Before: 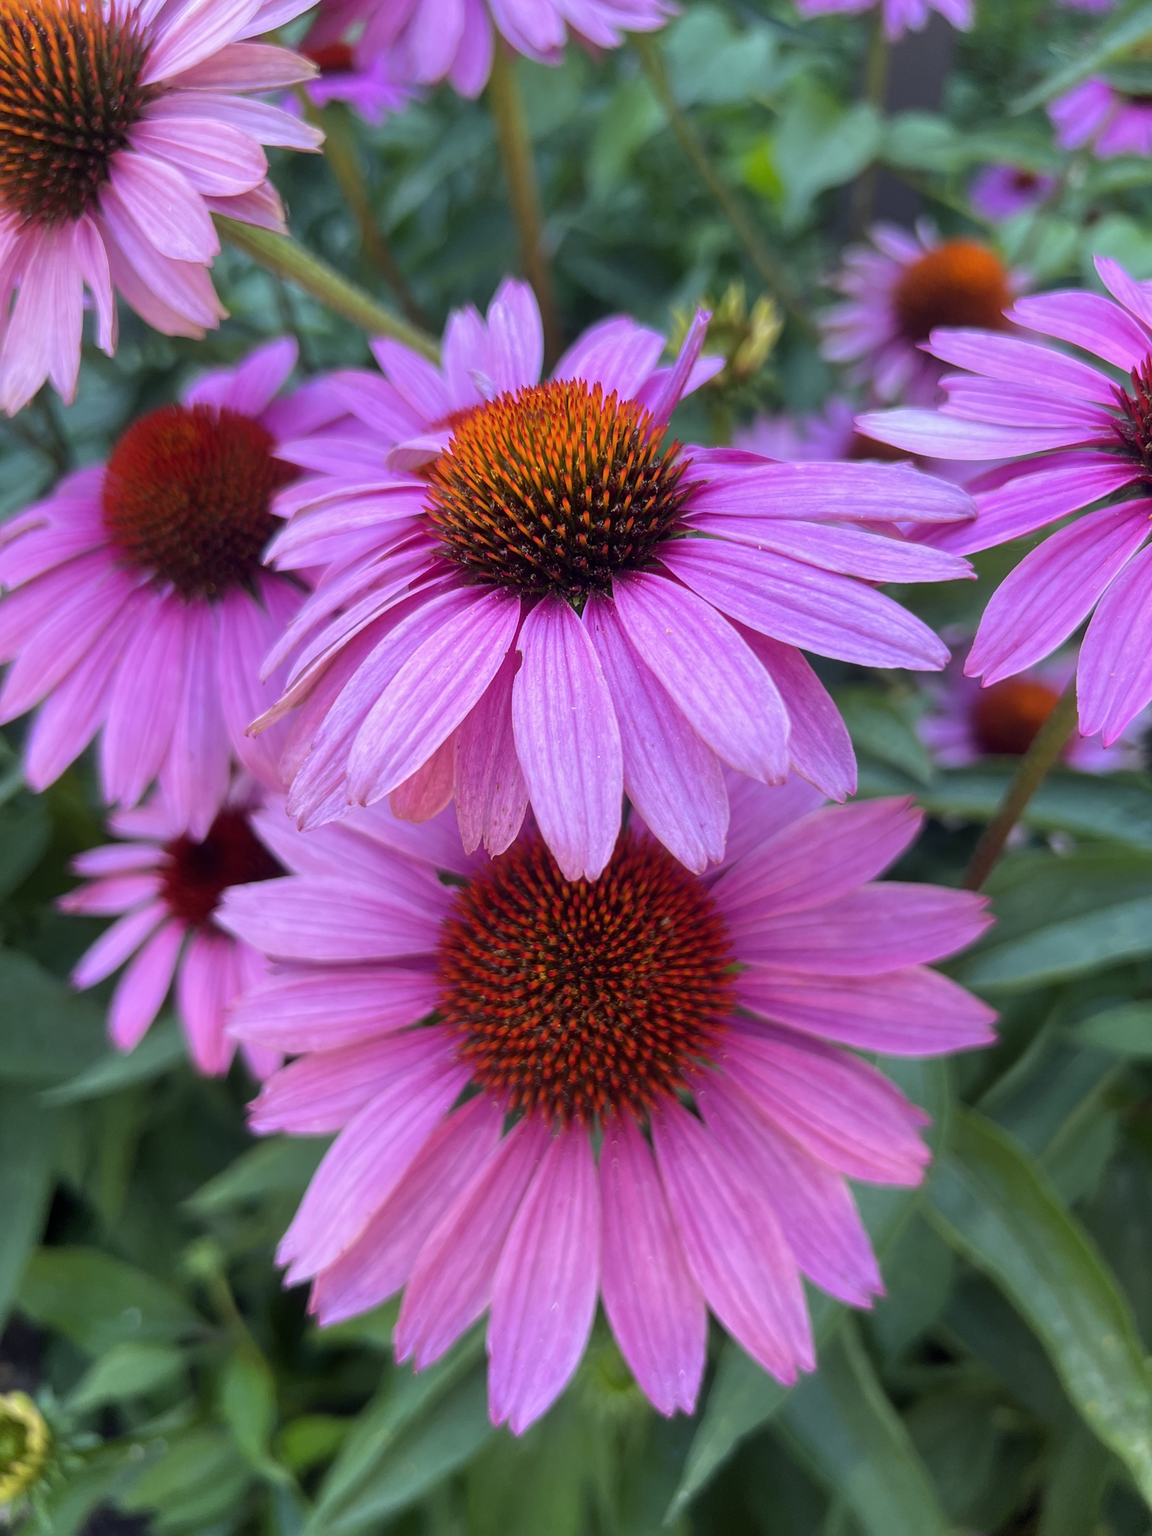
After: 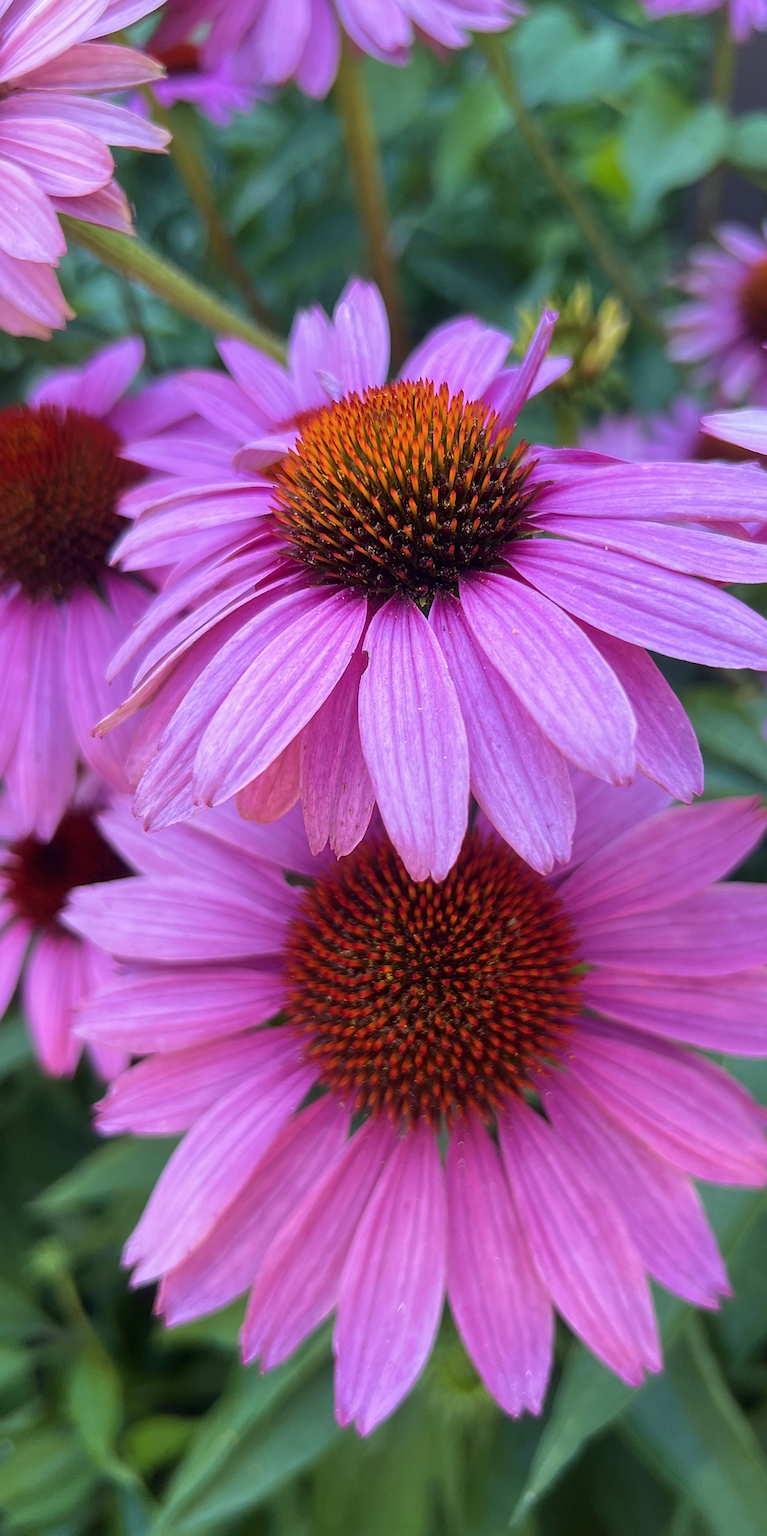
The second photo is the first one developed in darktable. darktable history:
sharpen: on, module defaults
velvia: strength 24.33%
crop and rotate: left 13.362%, right 19.997%
